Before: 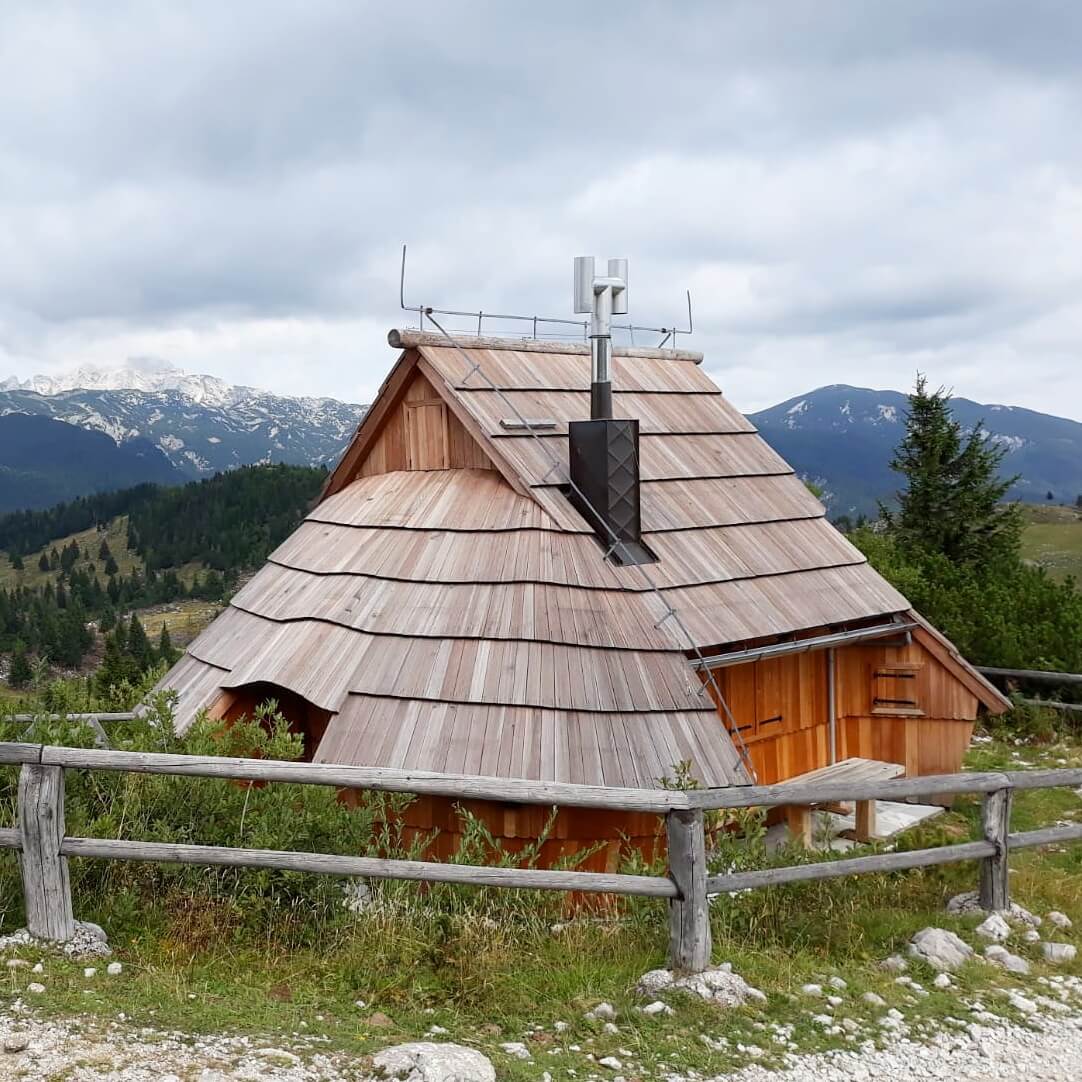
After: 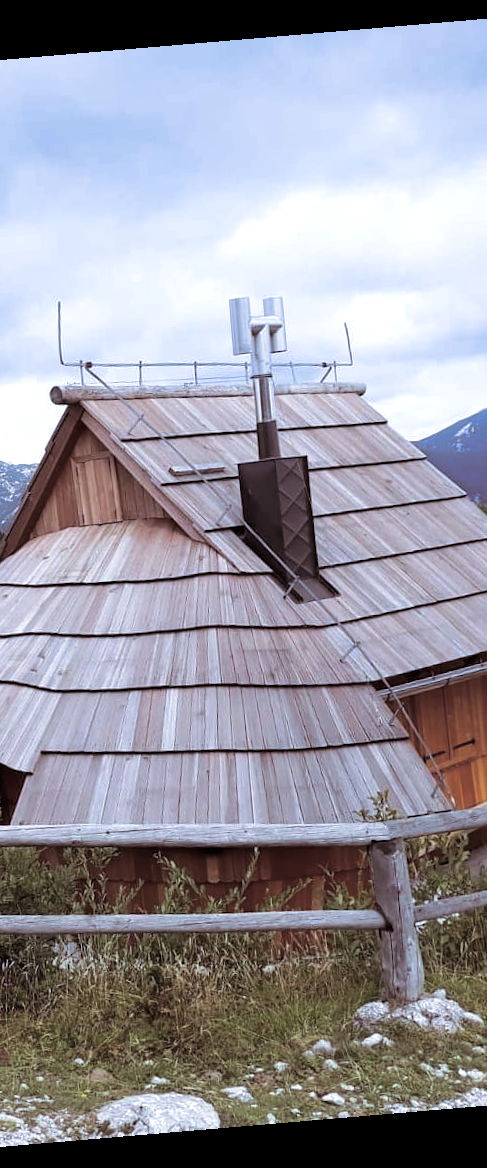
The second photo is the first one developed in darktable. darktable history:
split-toning: shadows › saturation 0.24, highlights › hue 54°, highlights › saturation 0.24
rotate and perspective: rotation -4.86°, automatic cropping off
white balance: red 0.948, green 1.02, blue 1.176
crop: left 31.229%, right 27.105%
